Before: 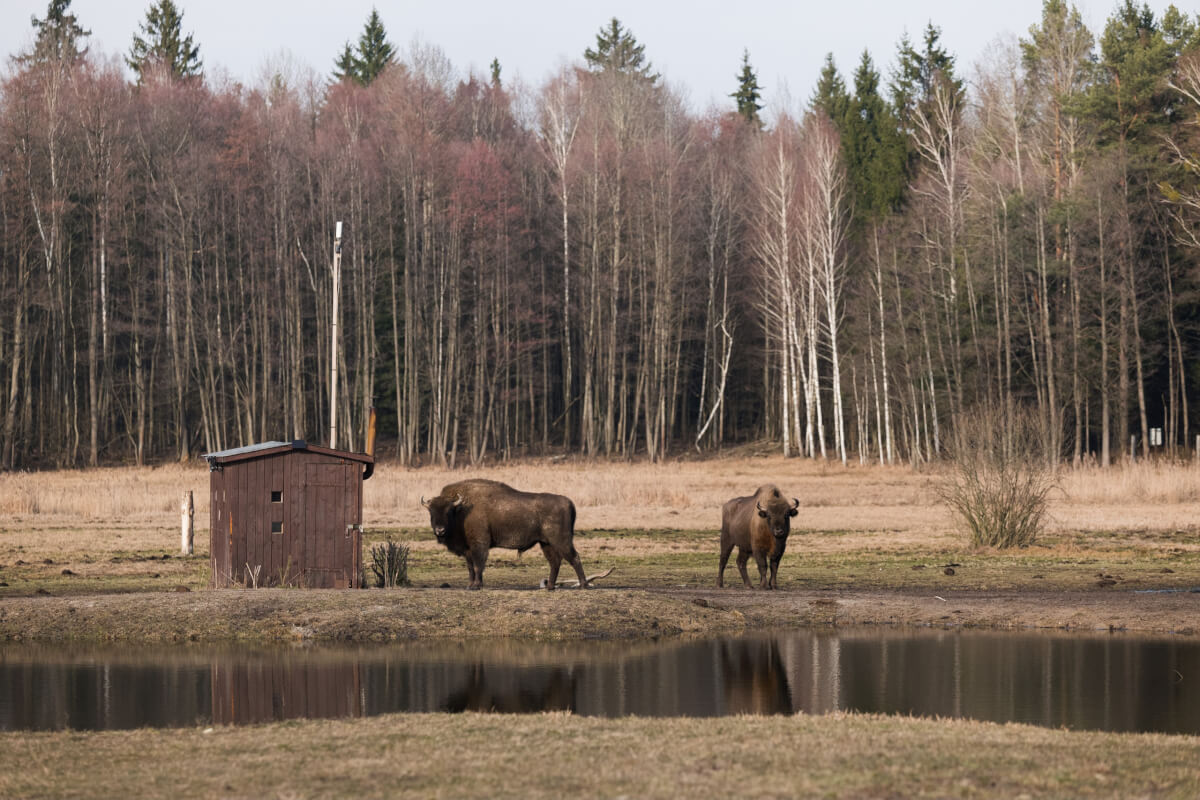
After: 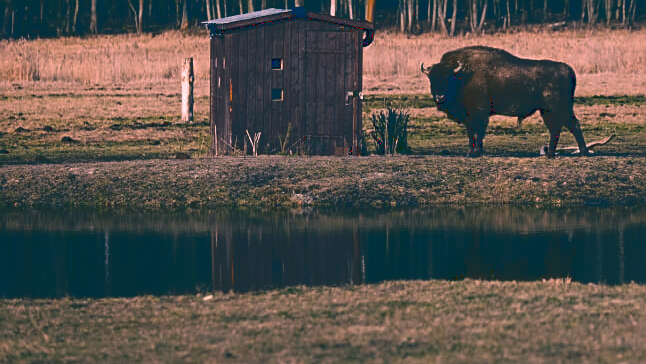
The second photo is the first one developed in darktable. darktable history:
color correction: highlights a* 16.39, highlights b* 0.206, shadows a* -15.16, shadows b* -14.08, saturation 1.54
base curve: curves: ch0 [(0, 0.02) (0.083, 0.036) (1, 1)]
crop and rotate: top 54.294%, right 46.106%, bottom 0.181%
sharpen: on, module defaults
